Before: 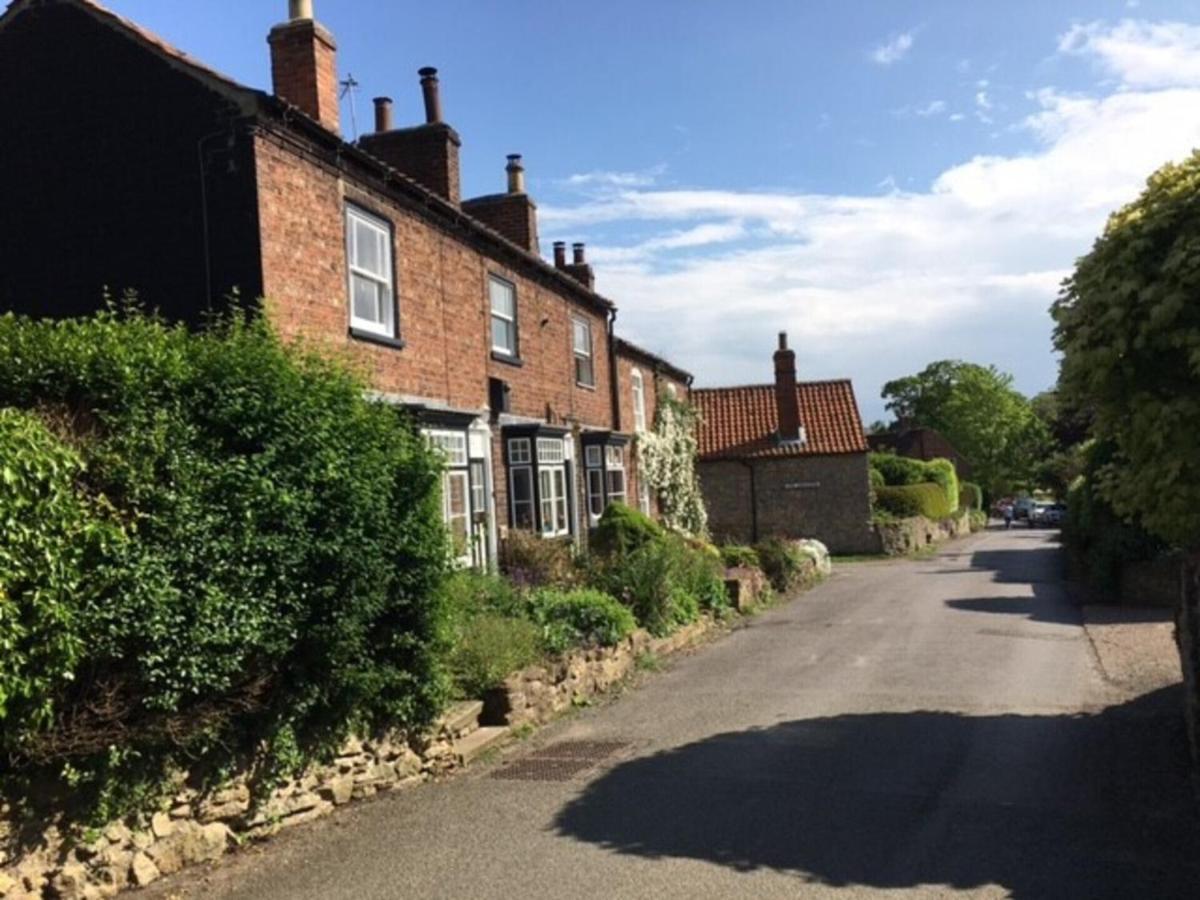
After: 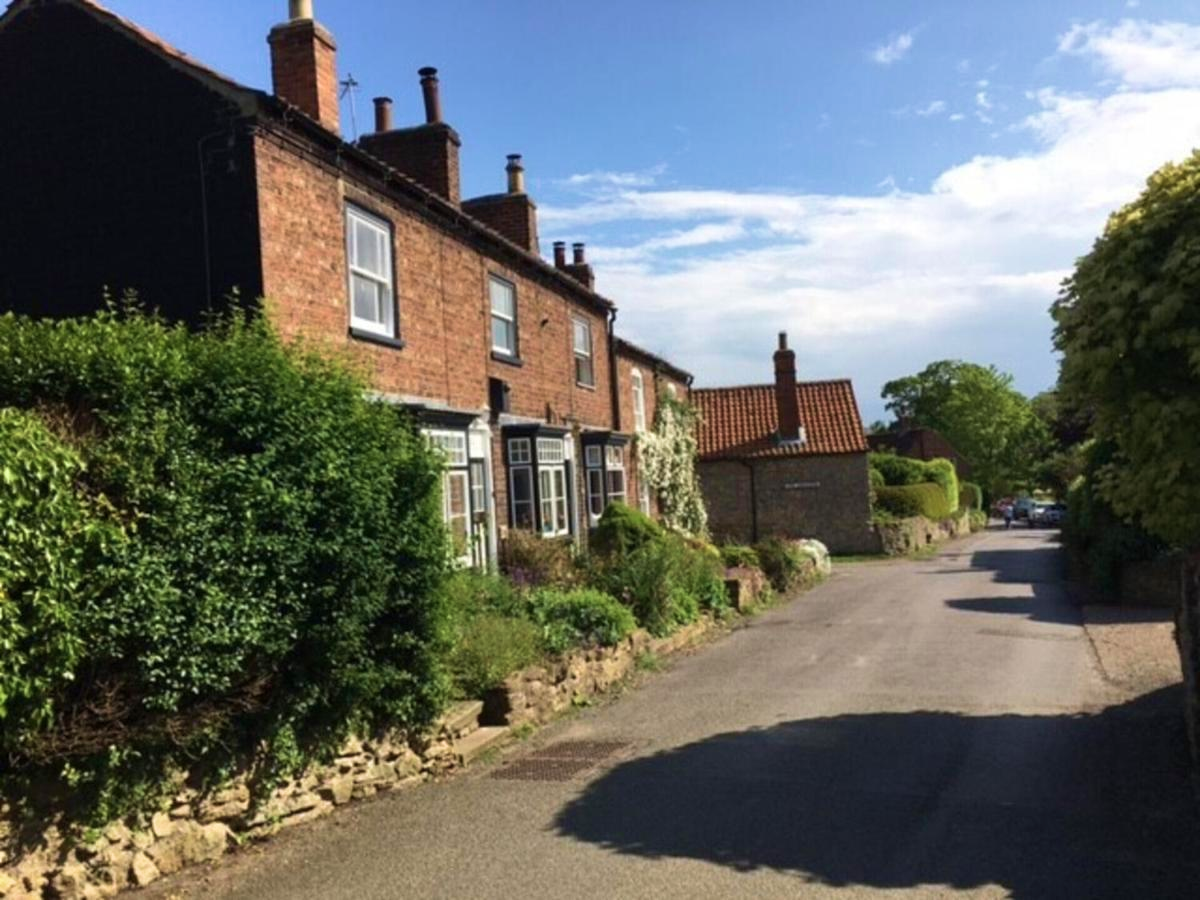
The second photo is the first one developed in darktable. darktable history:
contrast brightness saturation: saturation -0.05
velvia: strength 30%
